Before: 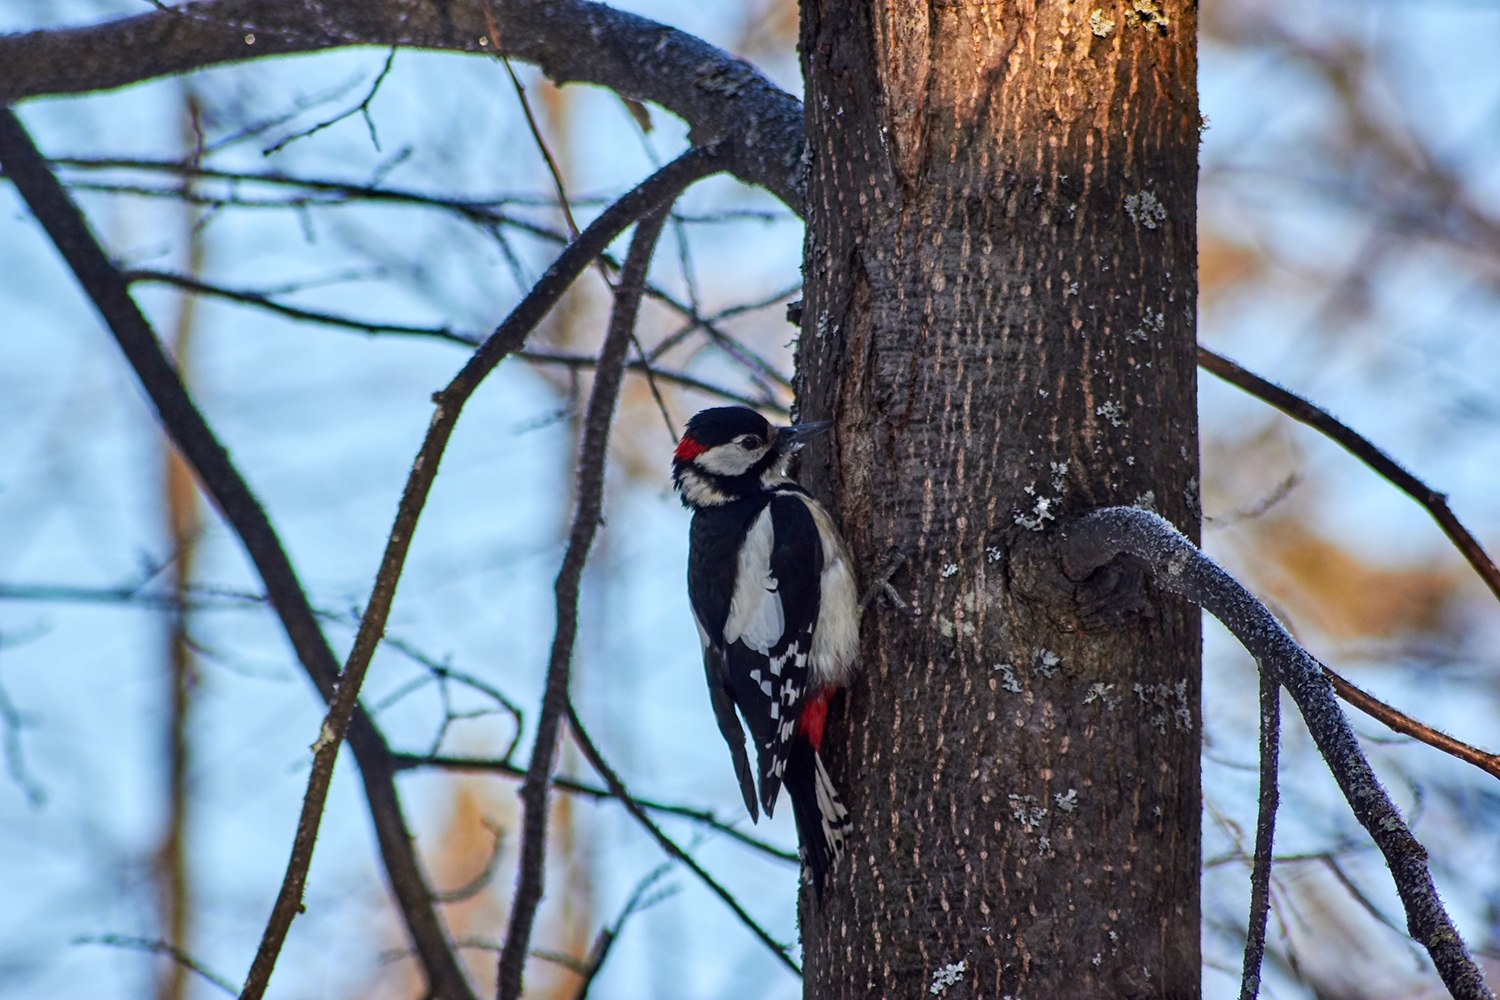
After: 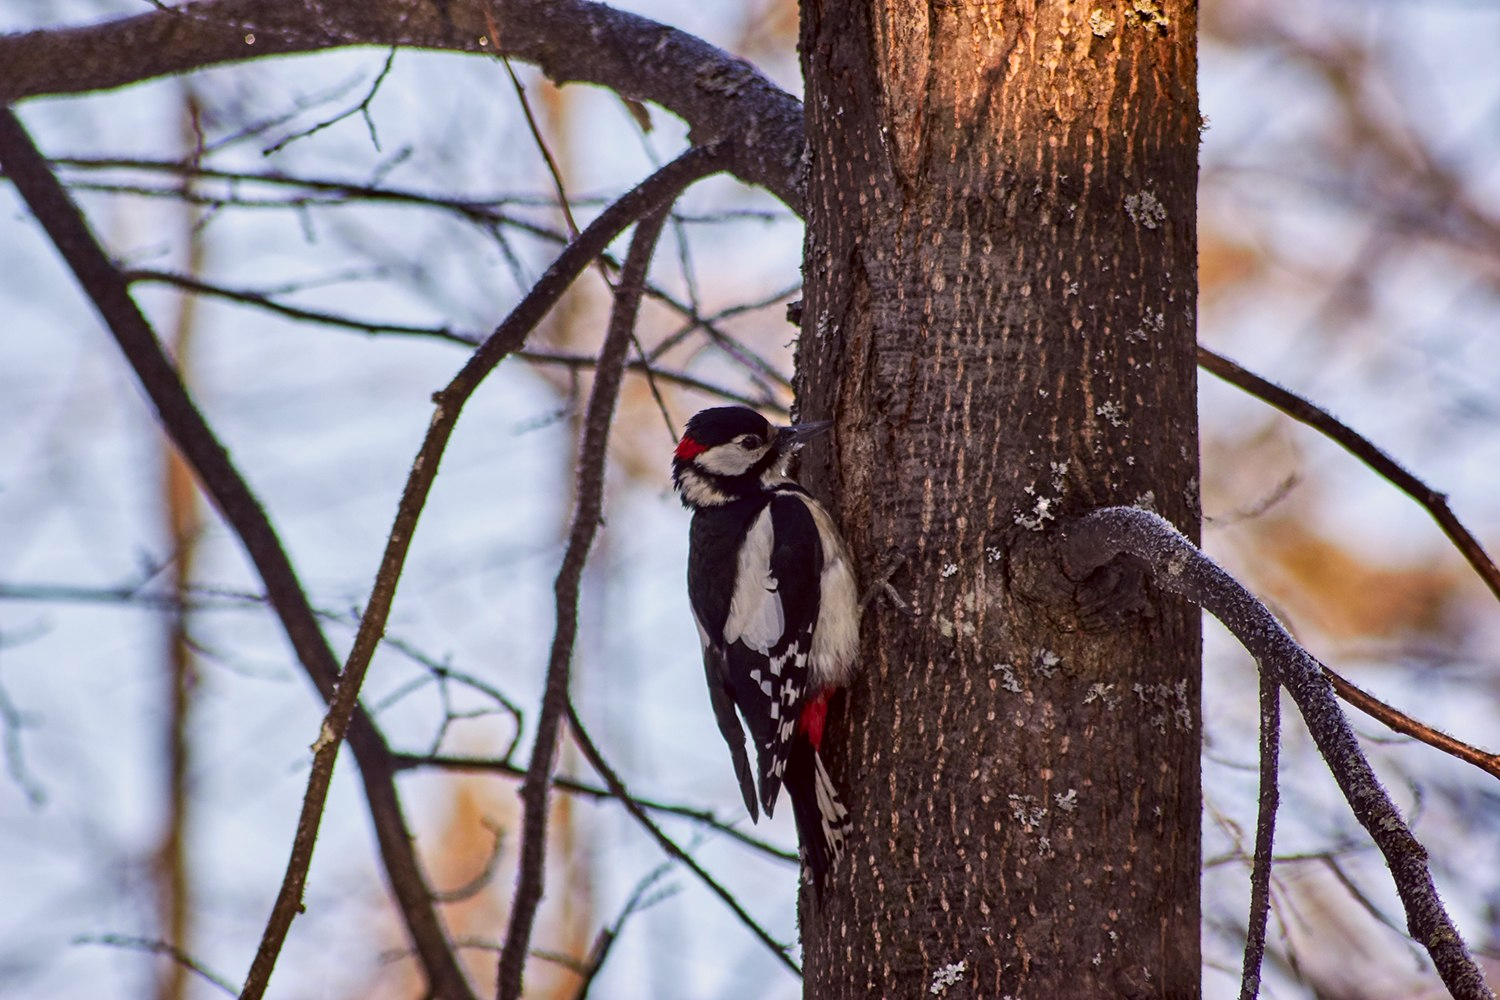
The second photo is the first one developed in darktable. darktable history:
contrast brightness saturation: contrast 0.04, saturation 0.16
color correction: highlights a* 10.21, highlights b* 9.79, shadows a* 8.61, shadows b* 7.88, saturation 0.8
